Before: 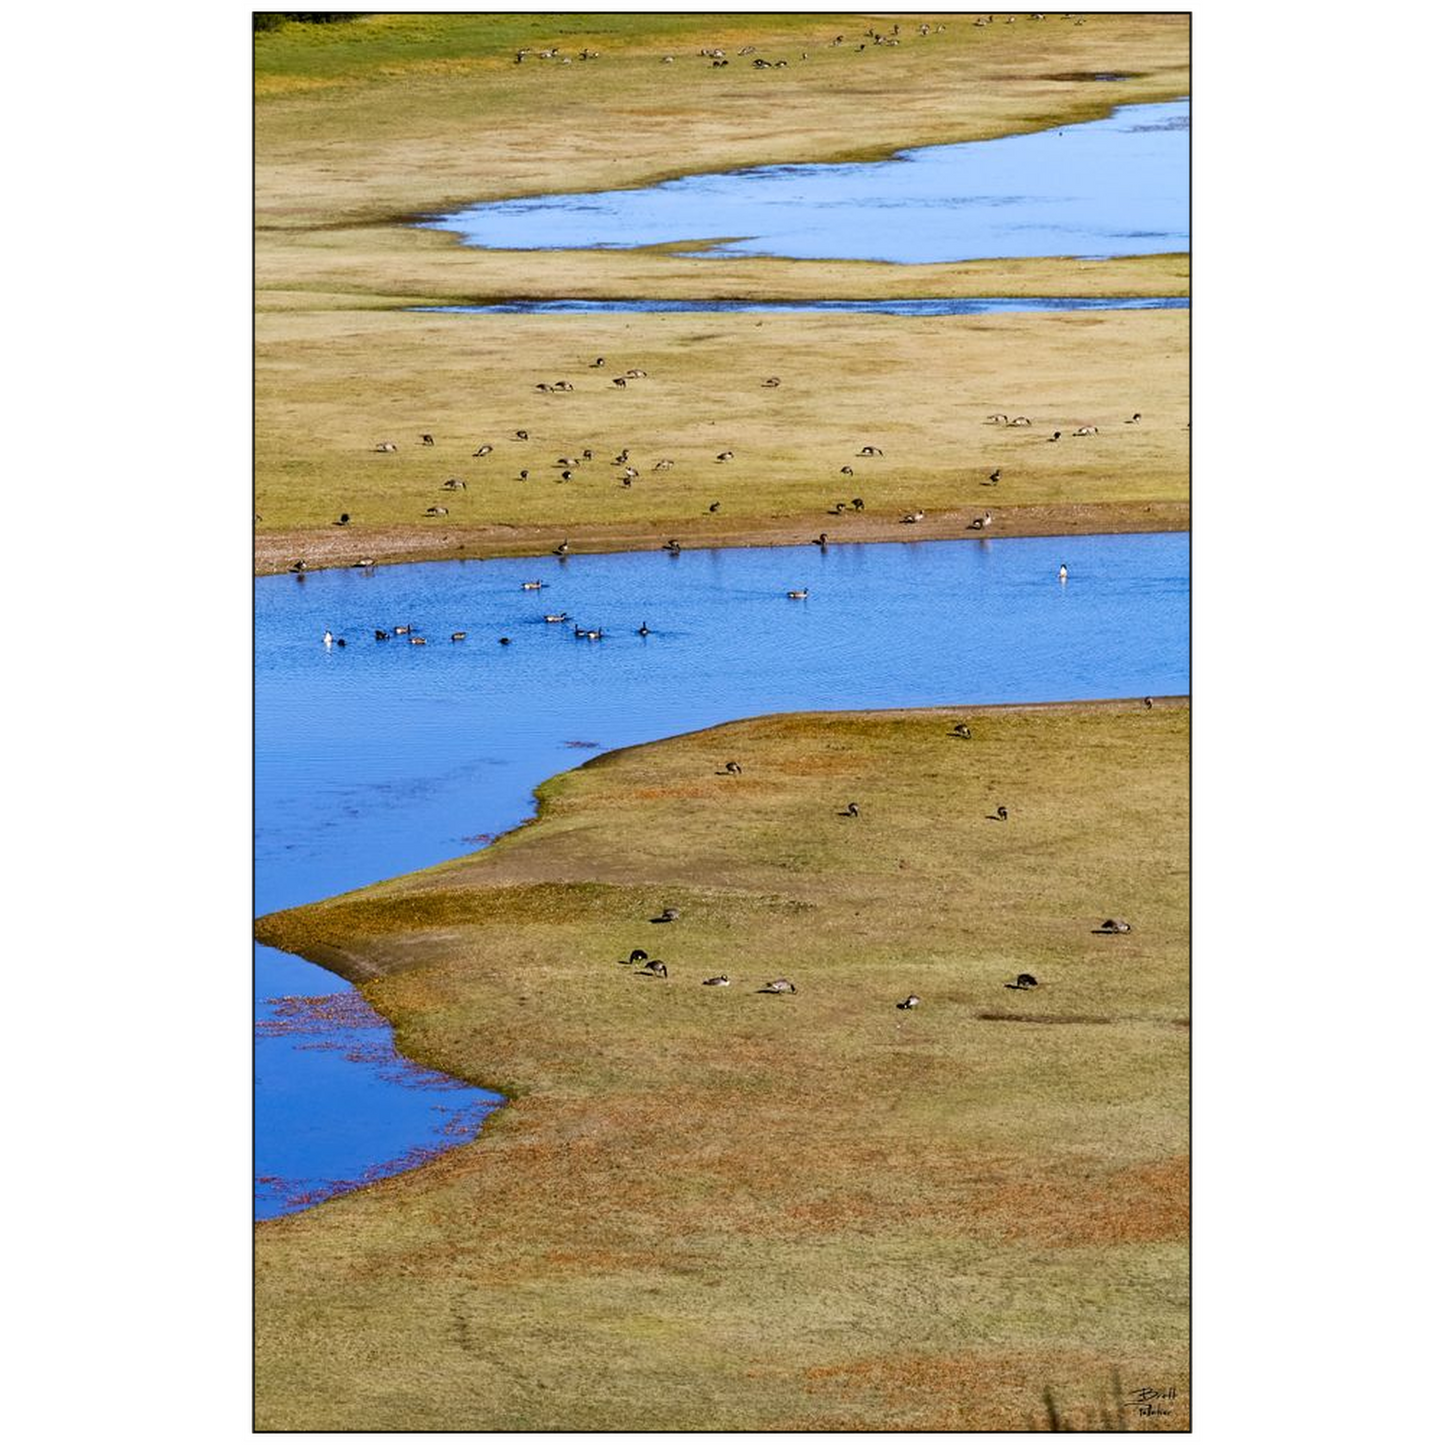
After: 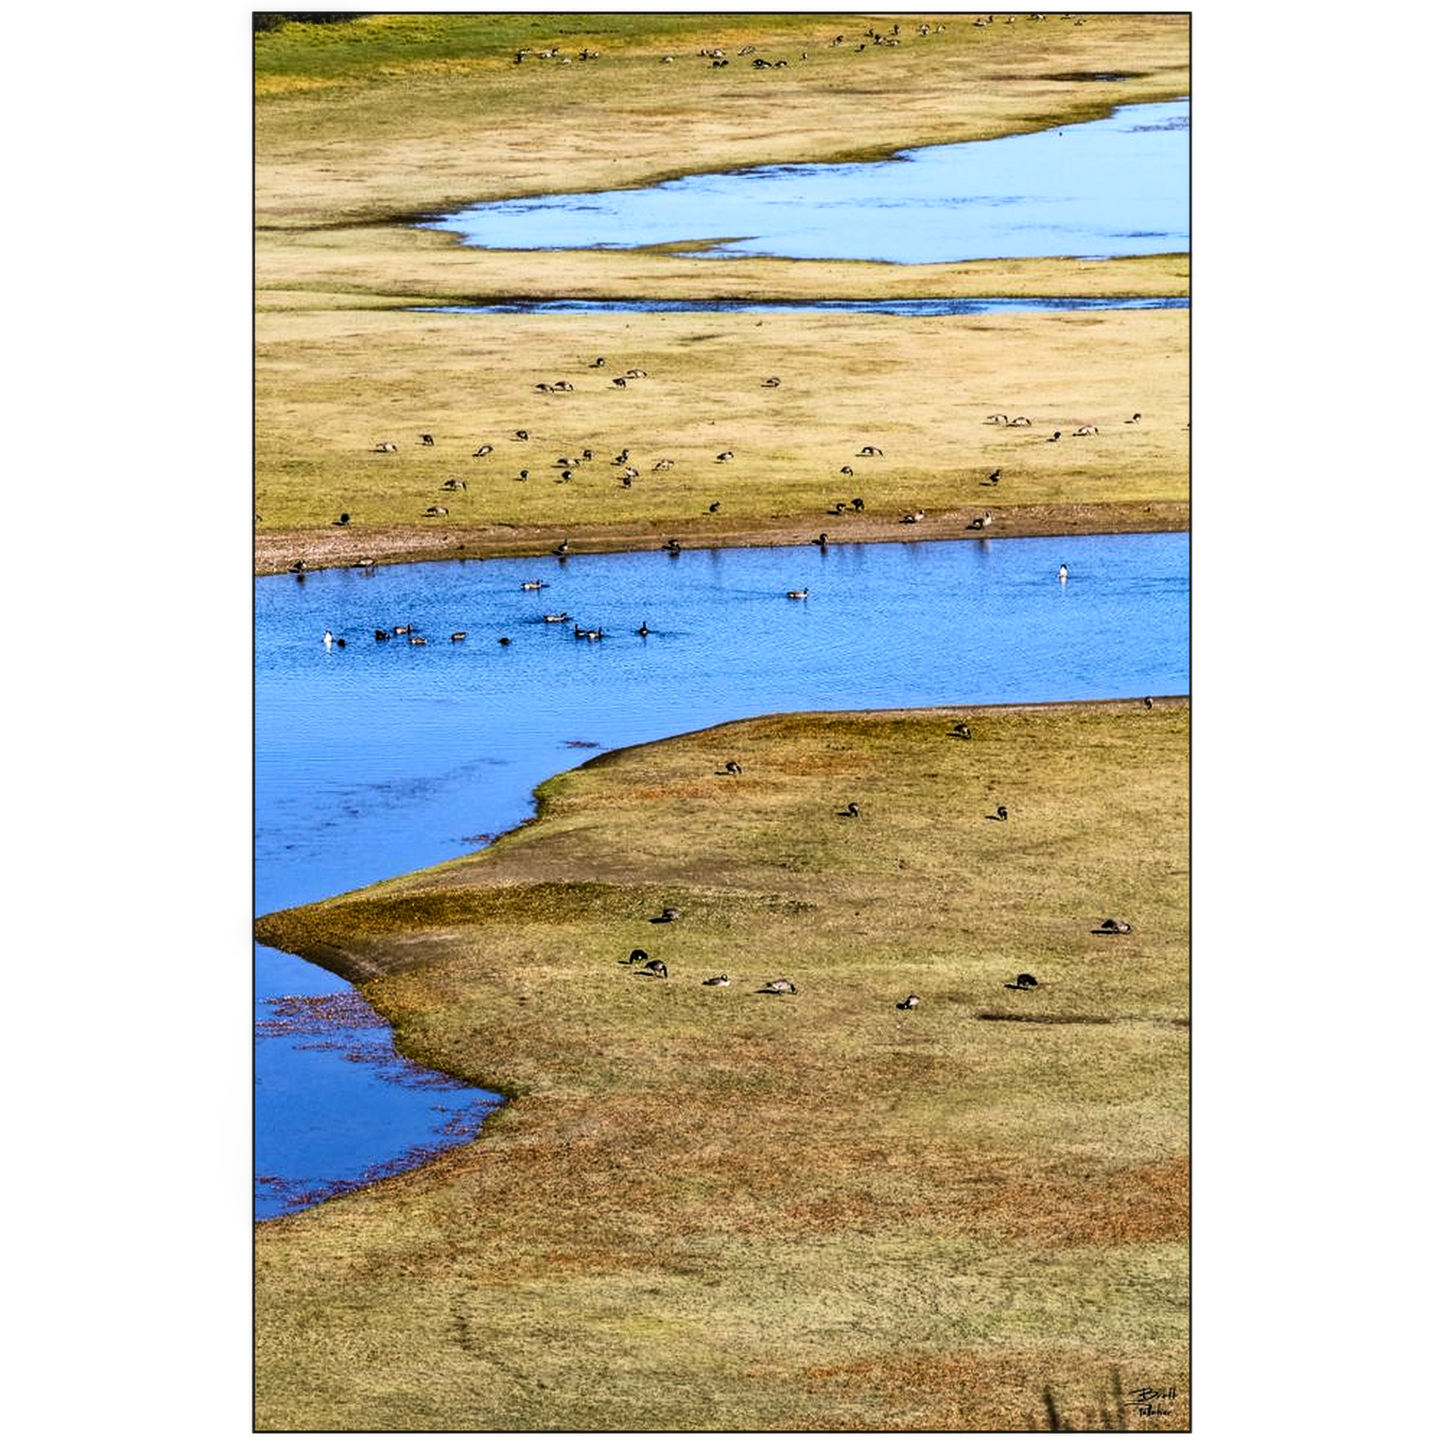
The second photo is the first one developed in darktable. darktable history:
tone curve: curves: ch0 [(0, 0) (0.137, 0.063) (0.255, 0.176) (0.502, 0.502) (0.749, 0.839) (1, 1)], color space Lab, linked channels, preserve colors none
local contrast: on, module defaults
